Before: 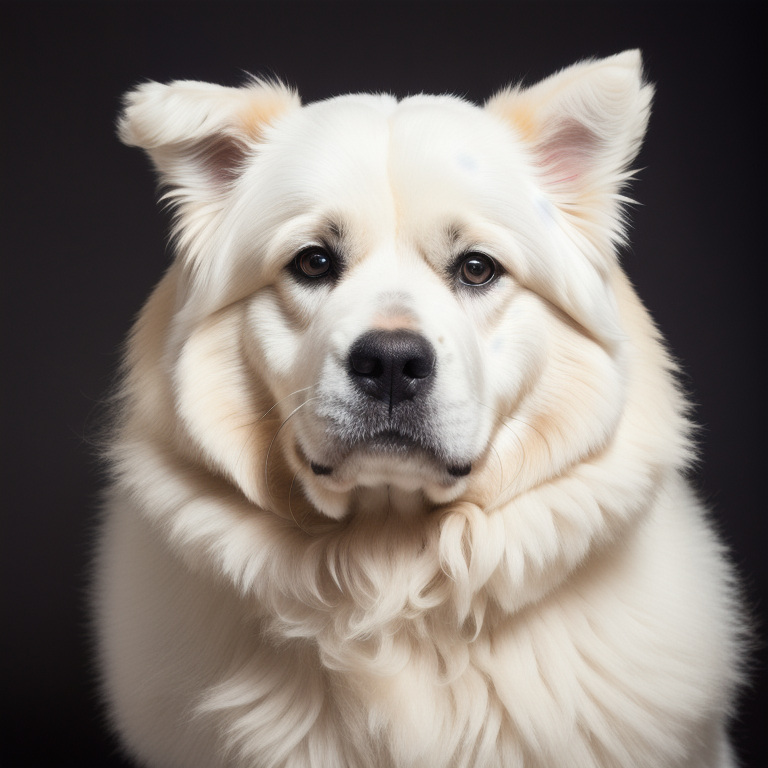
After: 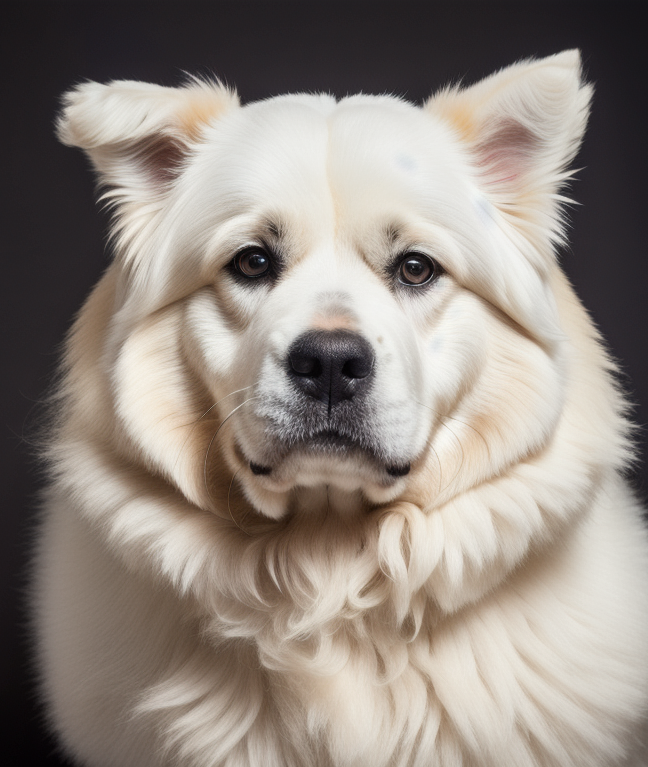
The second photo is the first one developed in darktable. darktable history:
crop: left 7.997%, right 7.507%
local contrast: on, module defaults
